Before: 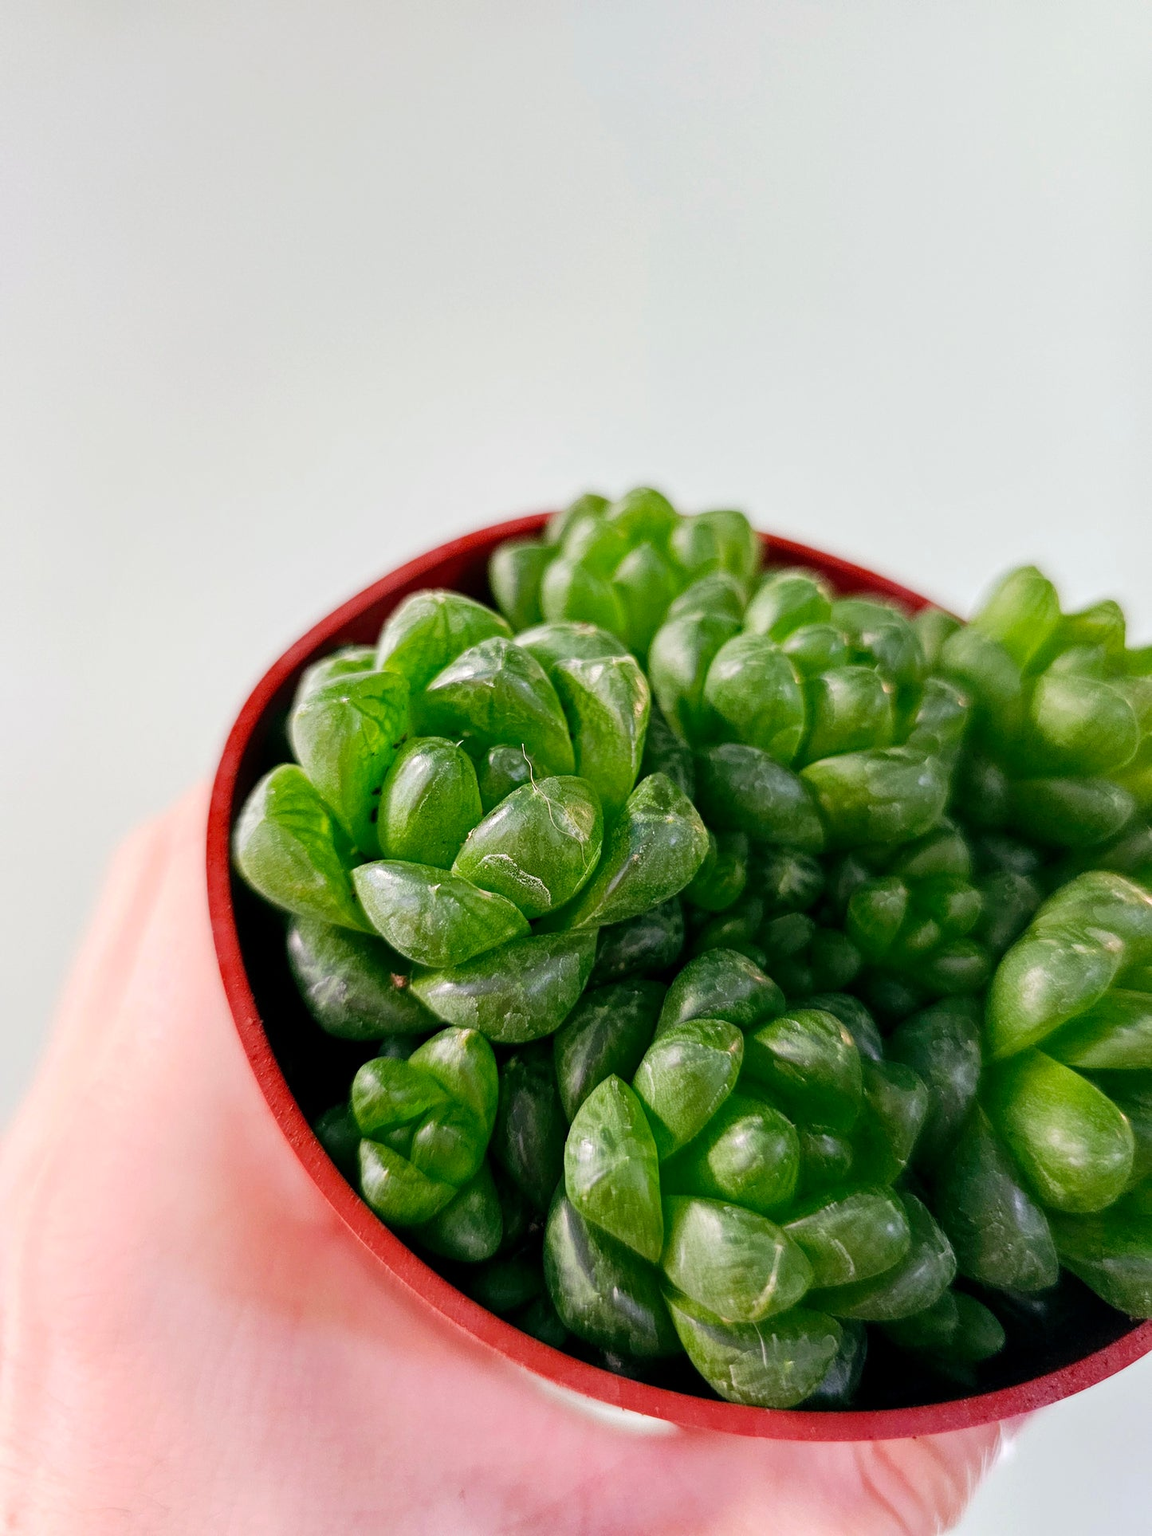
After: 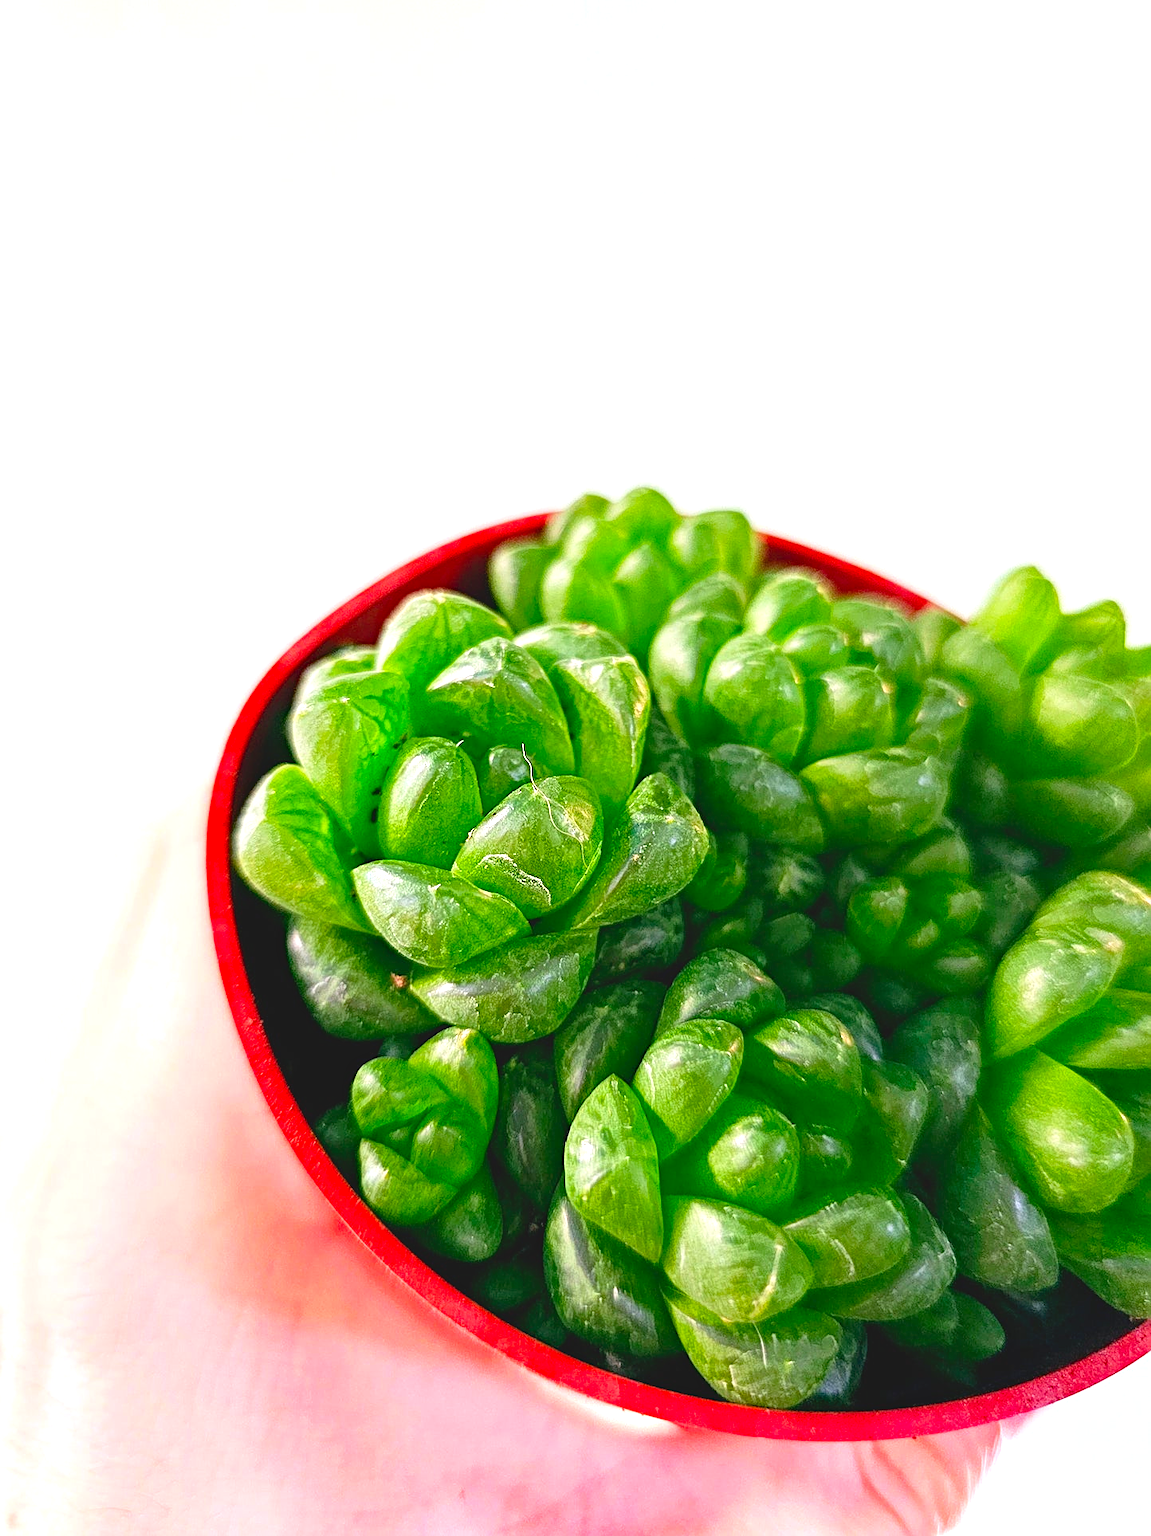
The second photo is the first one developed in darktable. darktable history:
exposure: black level correction 0, exposure 1.1 EV, compensate highlight preservation false
contrast brightness saturation: contrast -0.19, saturation 0.19
sharpen: on, module defaults
haze removal: compatibility mode true, adaptive false
